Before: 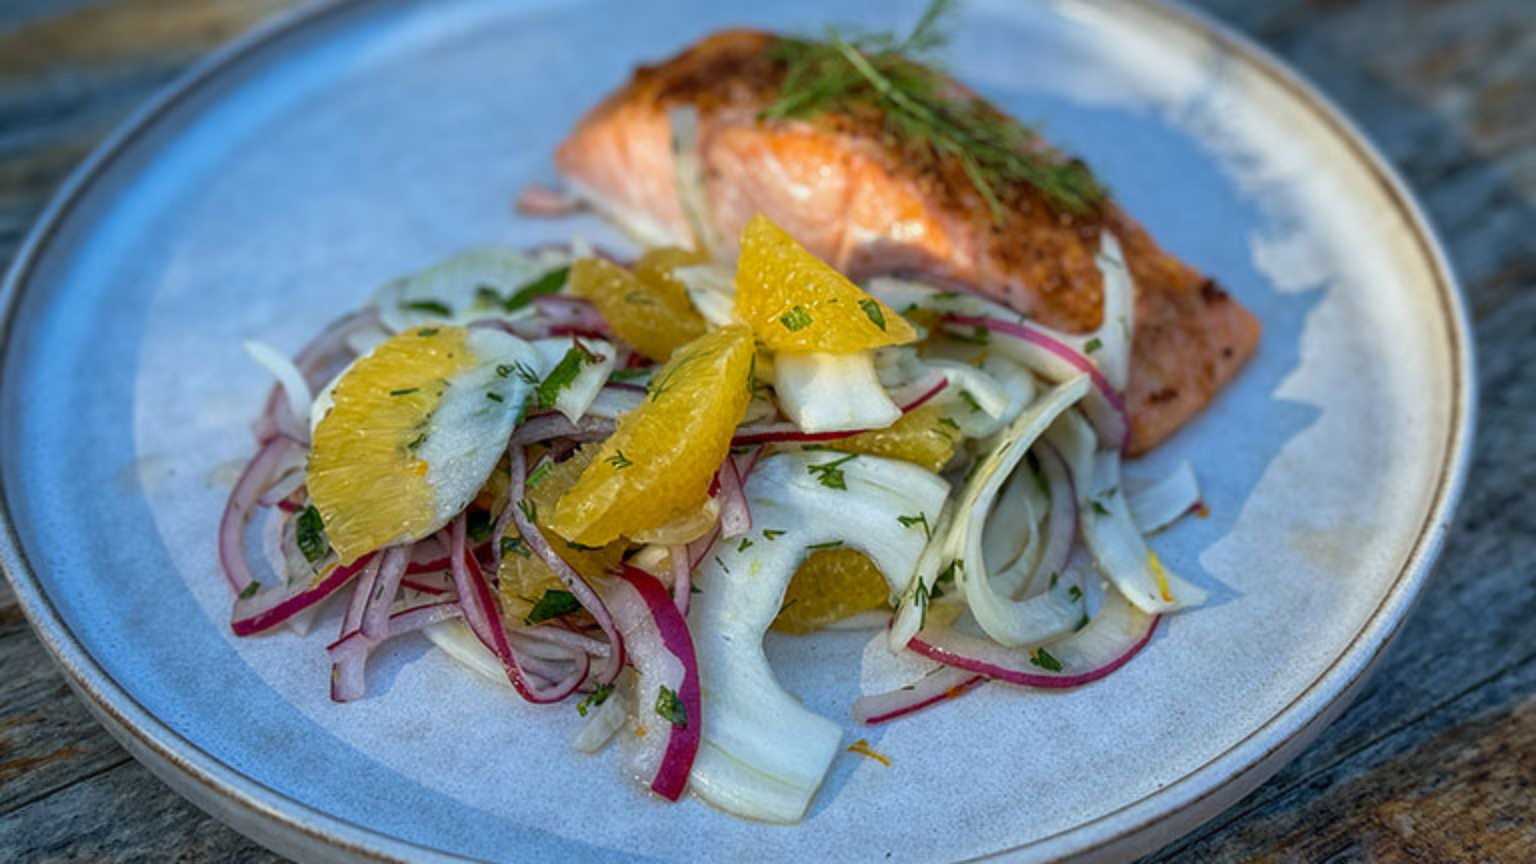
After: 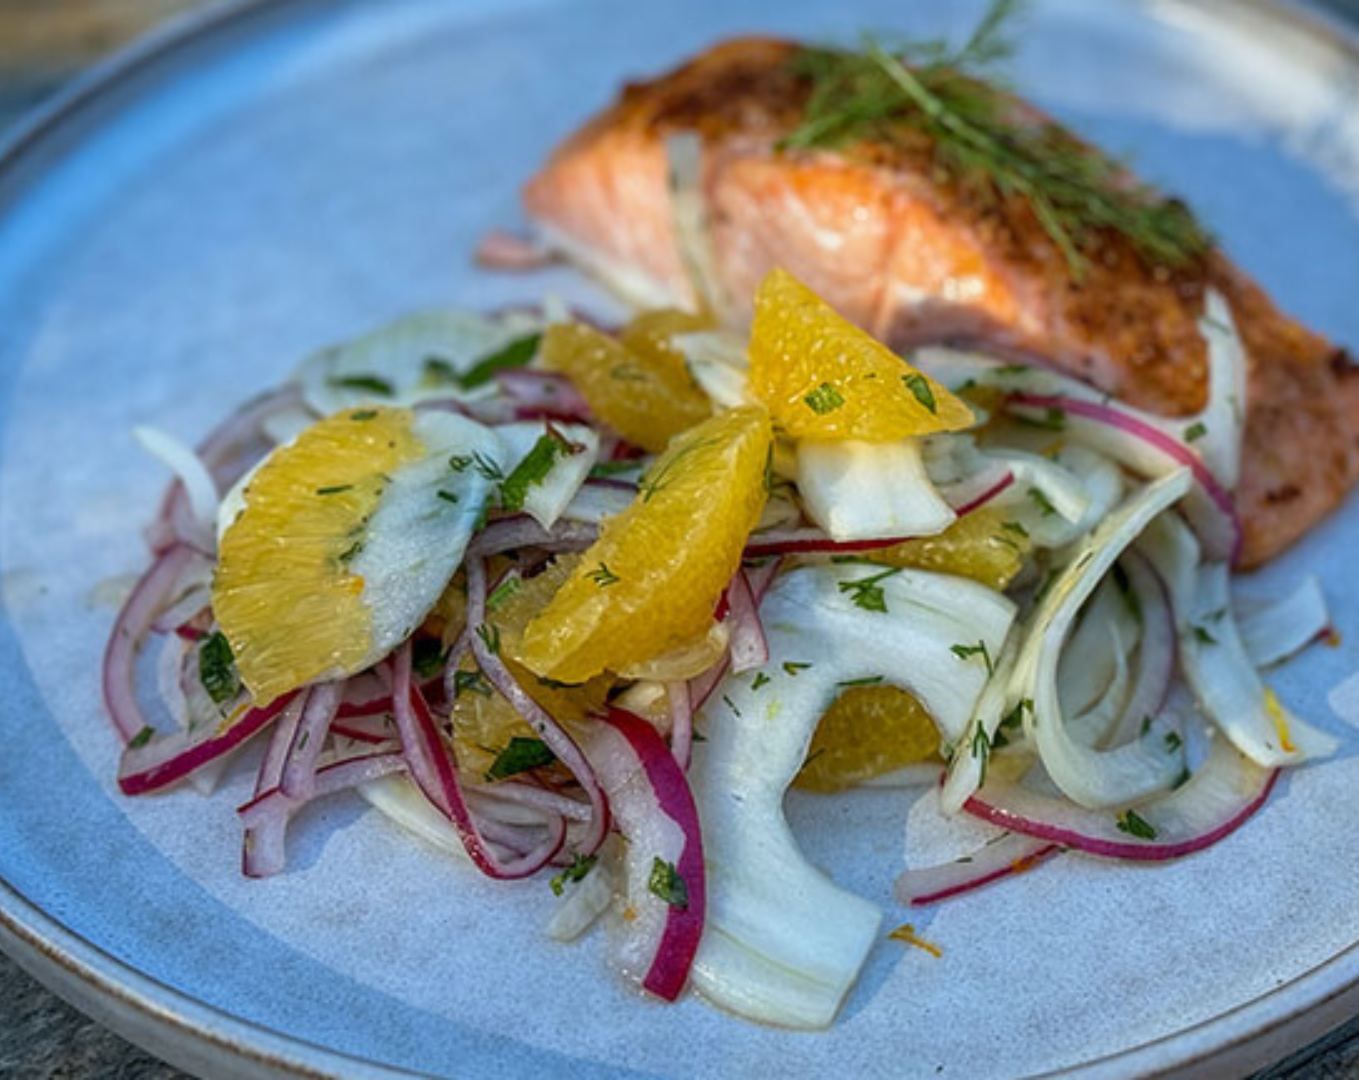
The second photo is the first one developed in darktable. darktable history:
crop and rotate: left 8.928%, right 20.274%
